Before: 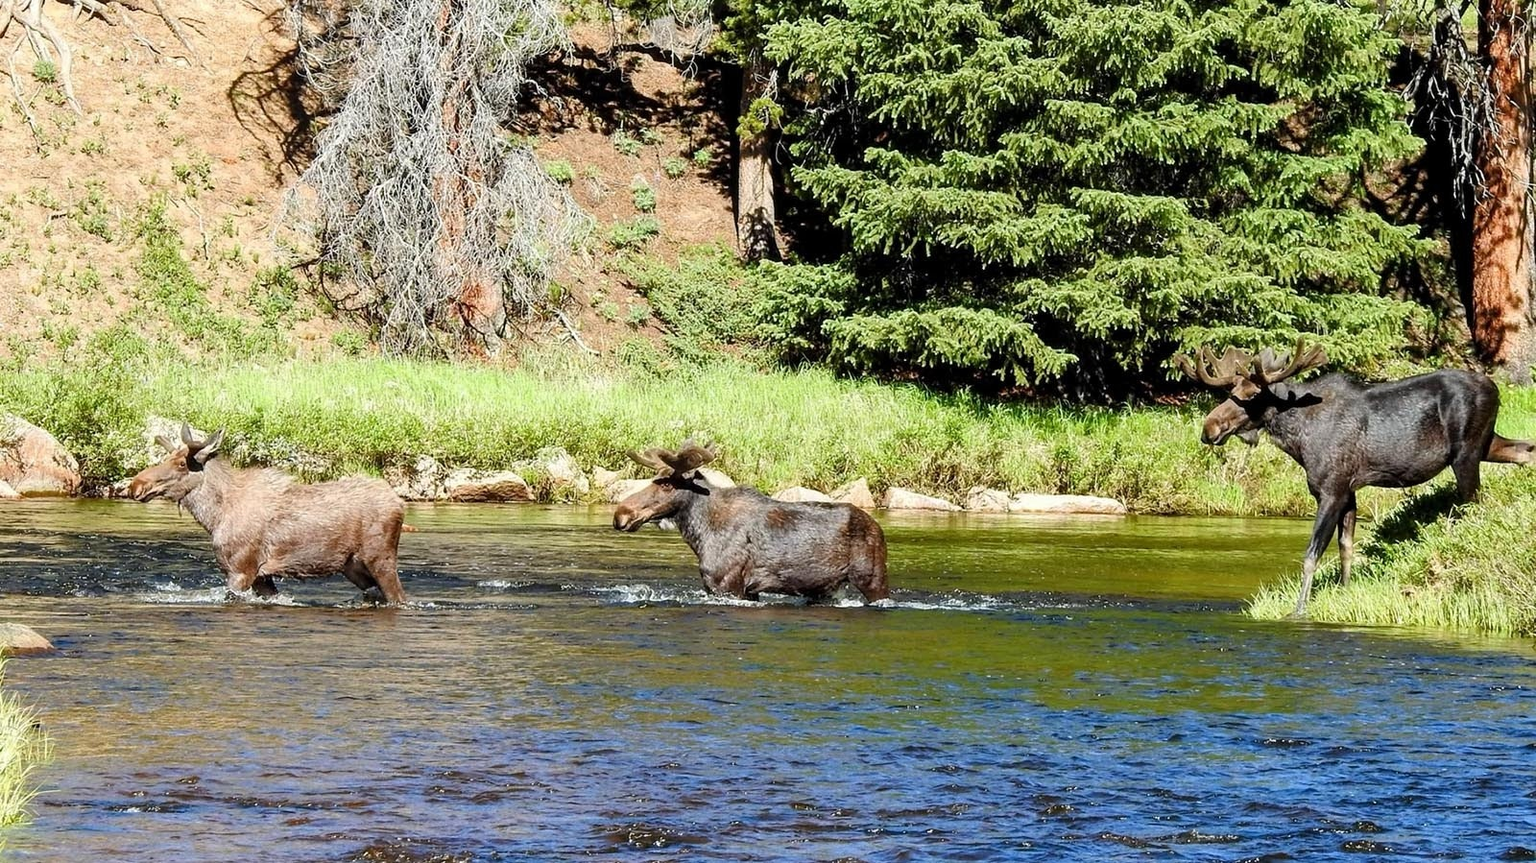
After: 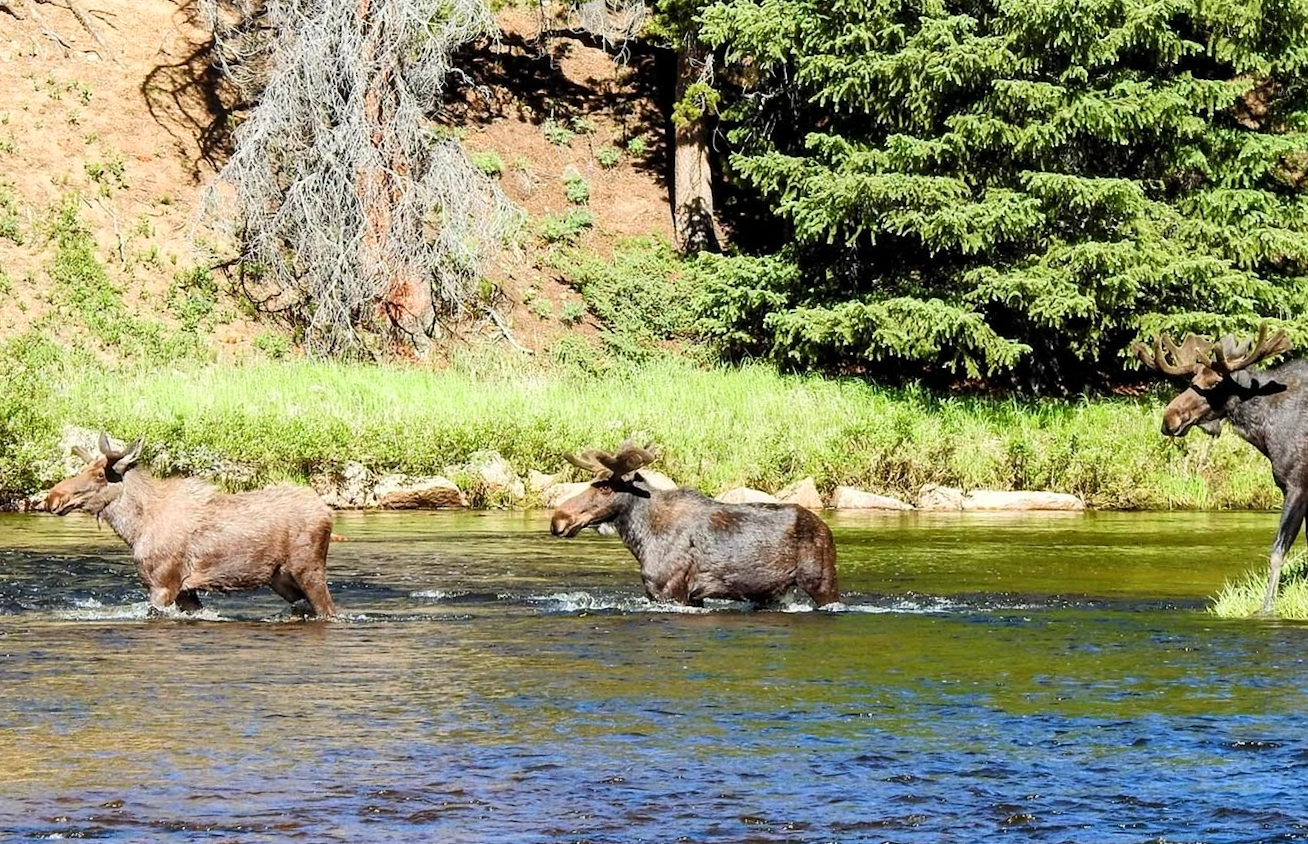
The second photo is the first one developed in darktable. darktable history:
crop and rotate: angle 1°, left 4.281%, top 0.642%, right 11.383%, bottom 2.486%
tone curve: curves: ch0 [(0, 0) (0.251, 0.254) (0.689, 0.733) (1, 1)]
velvia: strength 9.25%
